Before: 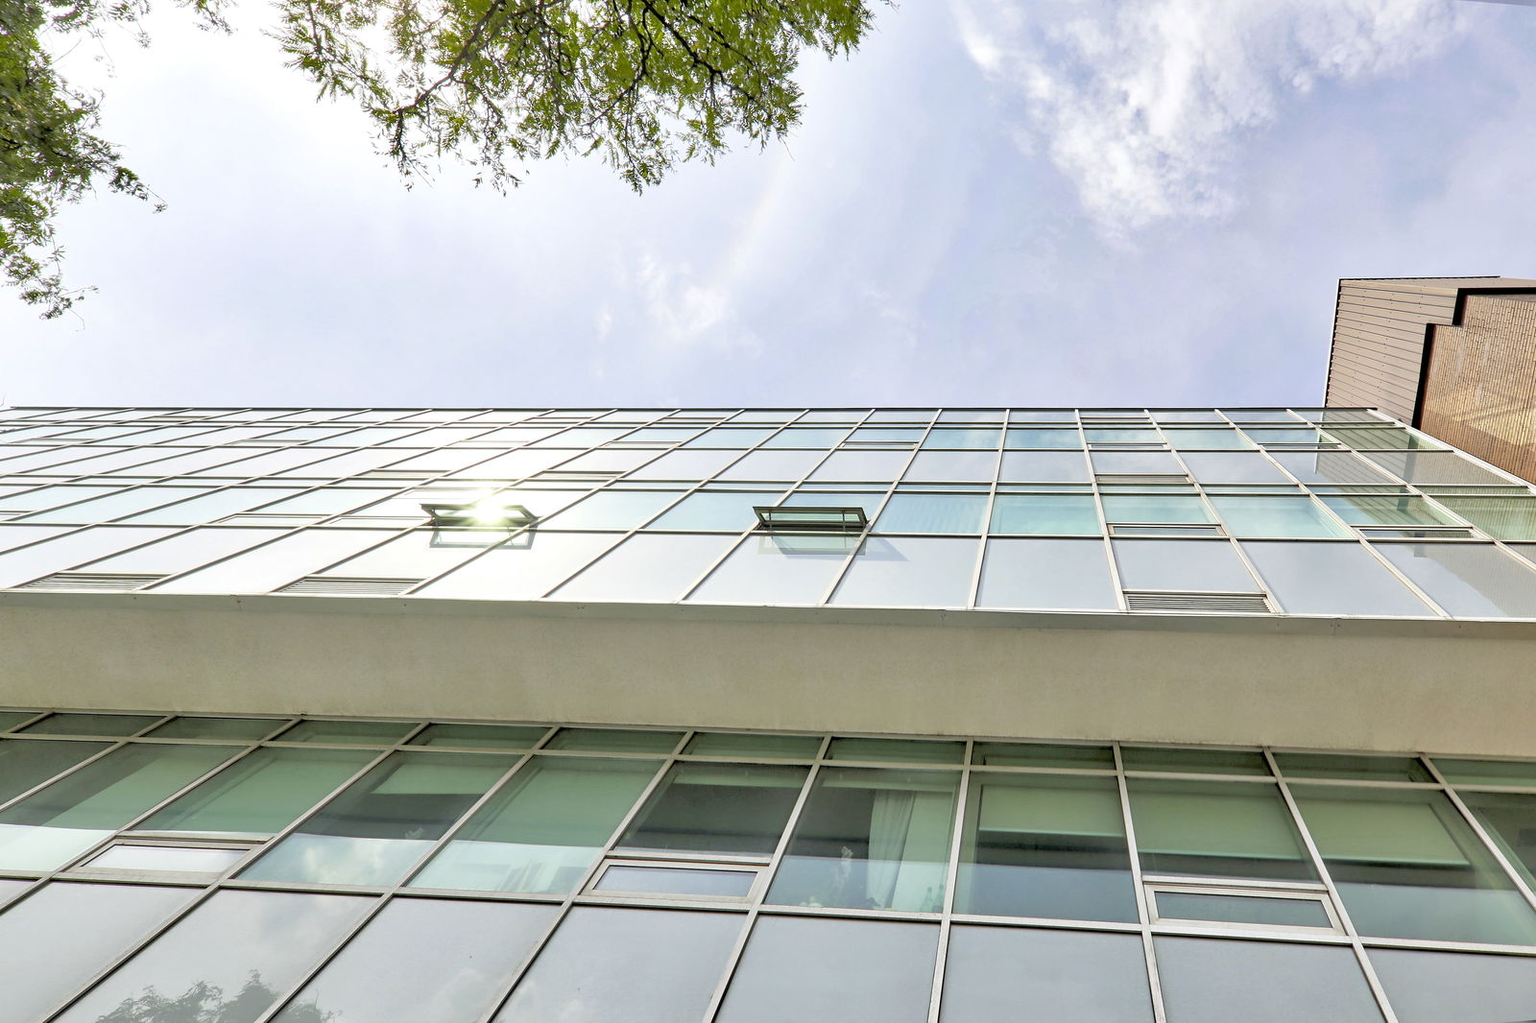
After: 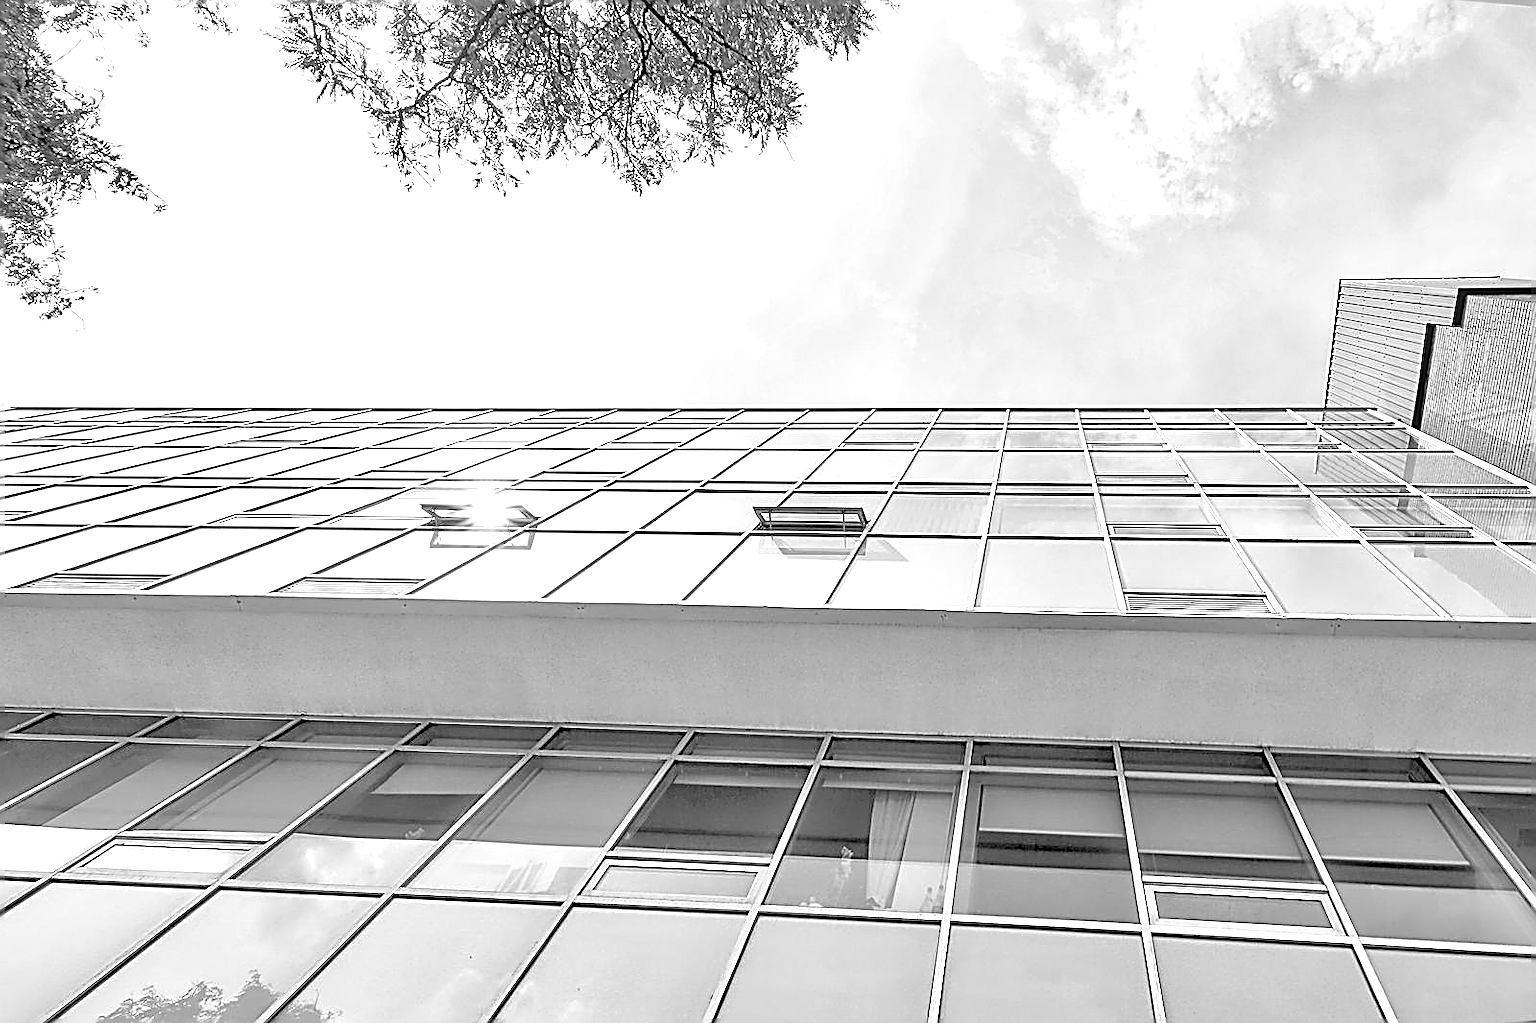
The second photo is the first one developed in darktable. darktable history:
sharpen: amount 2
local contrast: detail 110%
exposure: black level correction 0.001, exposure 0.5 EV, compensate exposure bias true, compensate highlight preservation false
monochrome: on, module defaults
